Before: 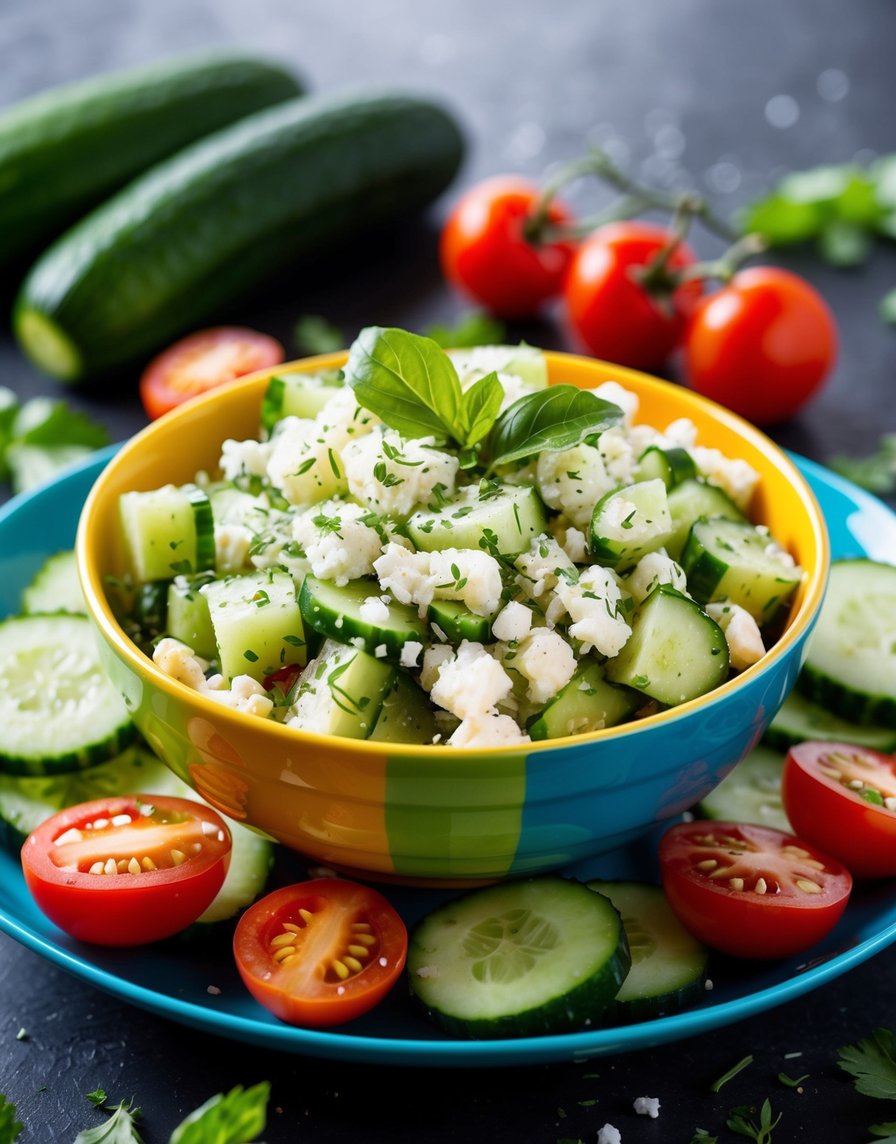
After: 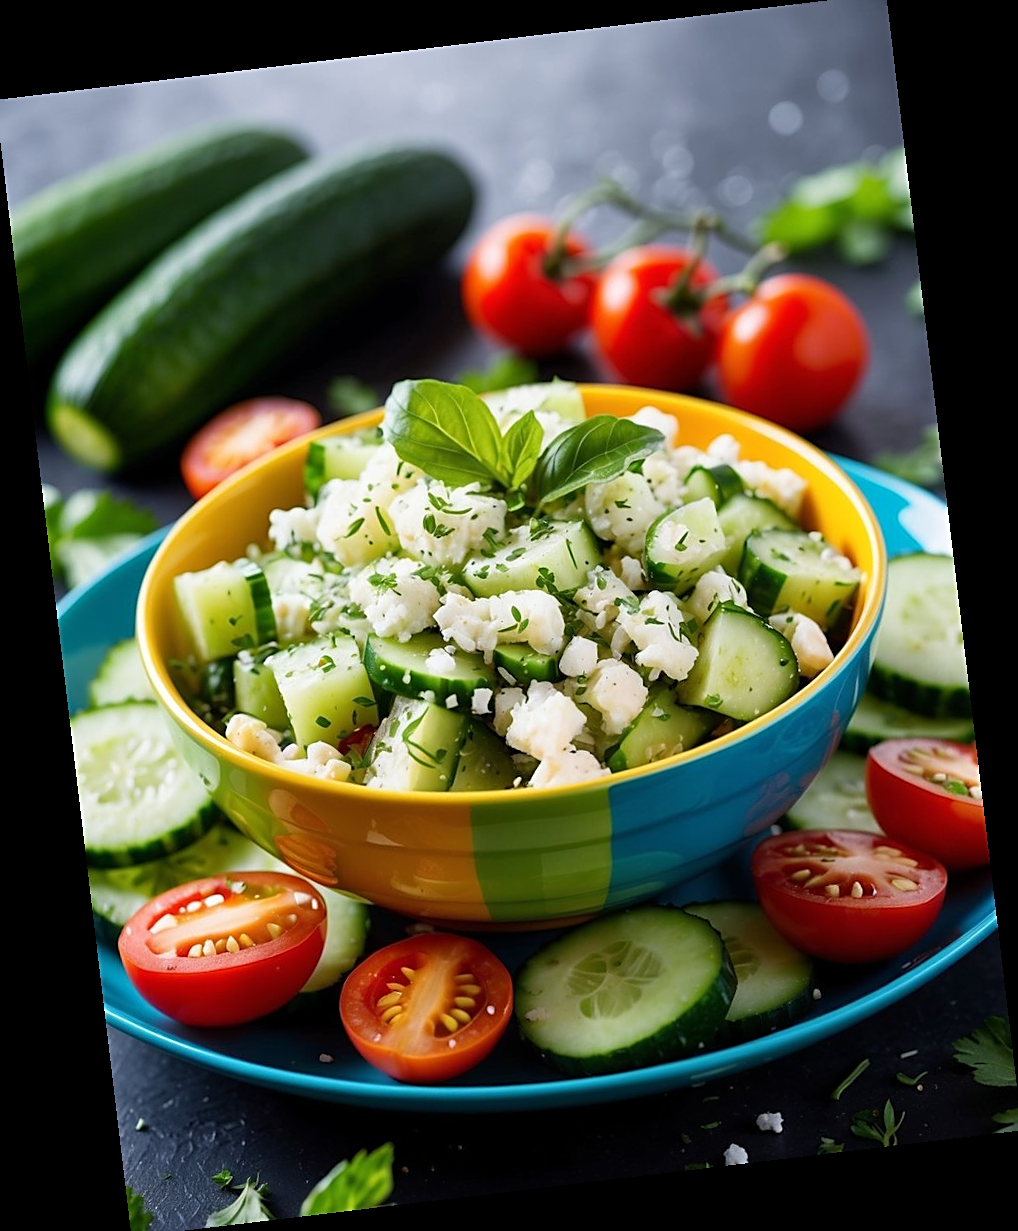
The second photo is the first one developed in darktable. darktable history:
crop: left 0.434%, top 0.485%, right 0.244%, bottom 0.386%
sharpen: on, module defaults
rotate and perspective: rotation -6.83°, automatic cropping off
